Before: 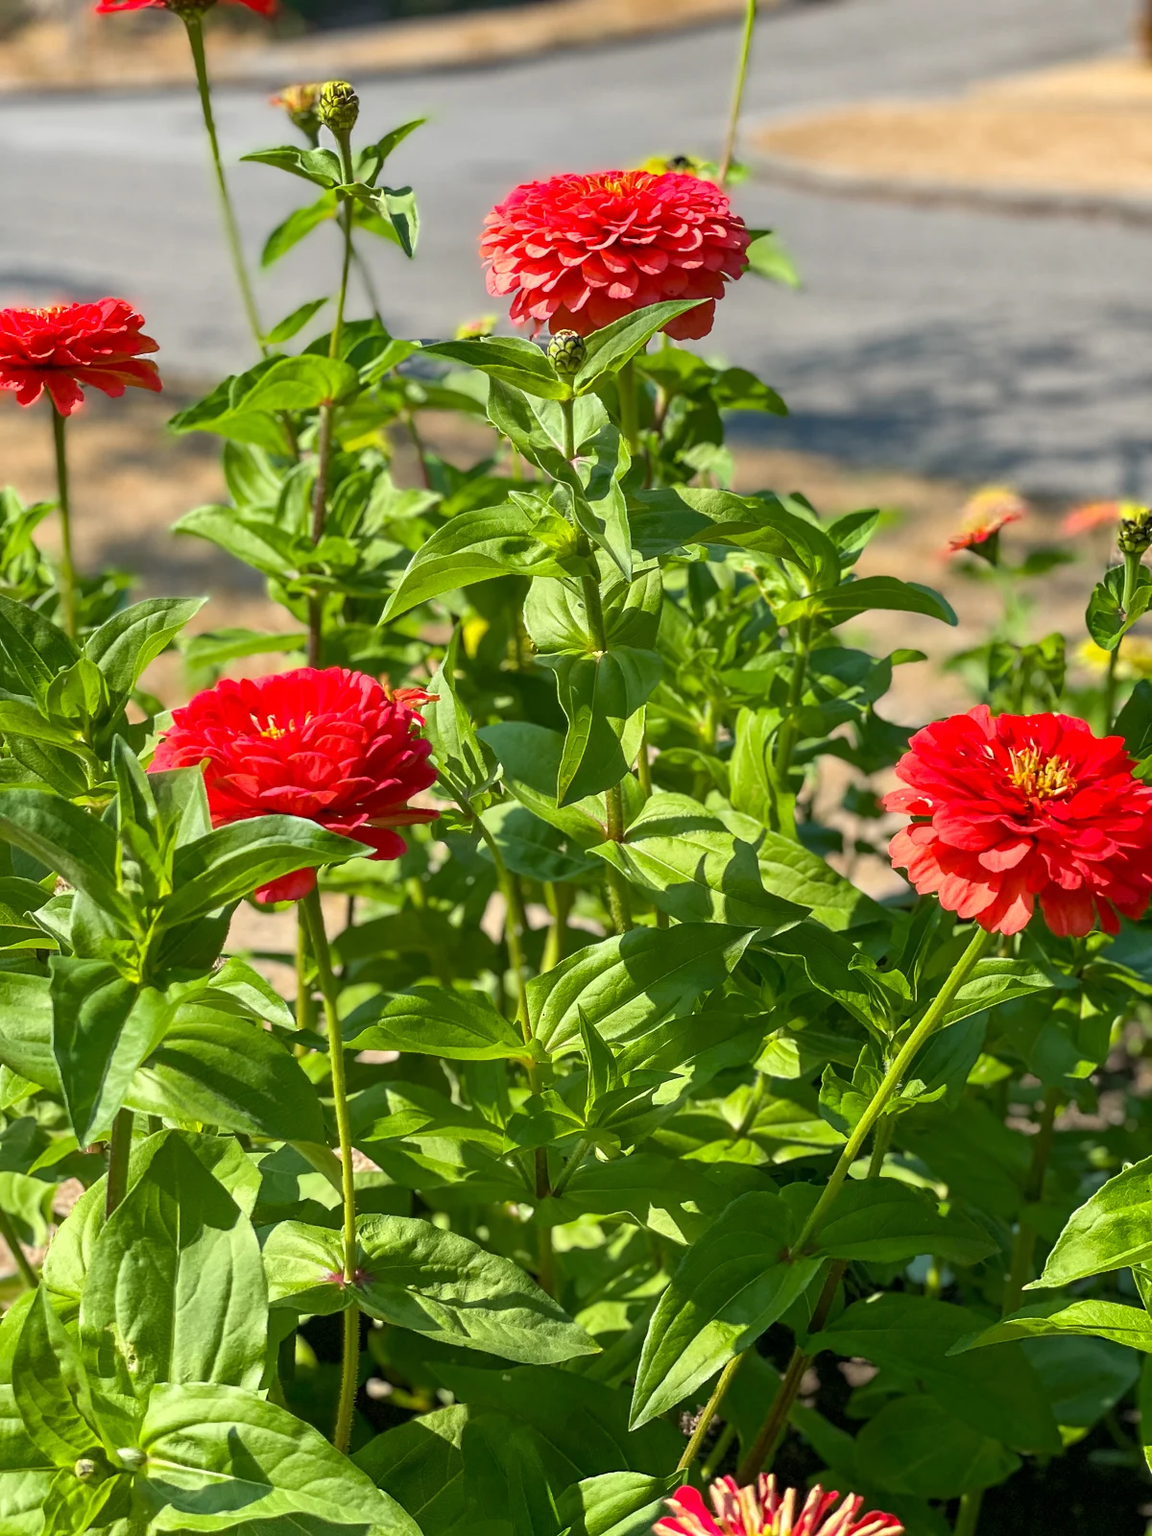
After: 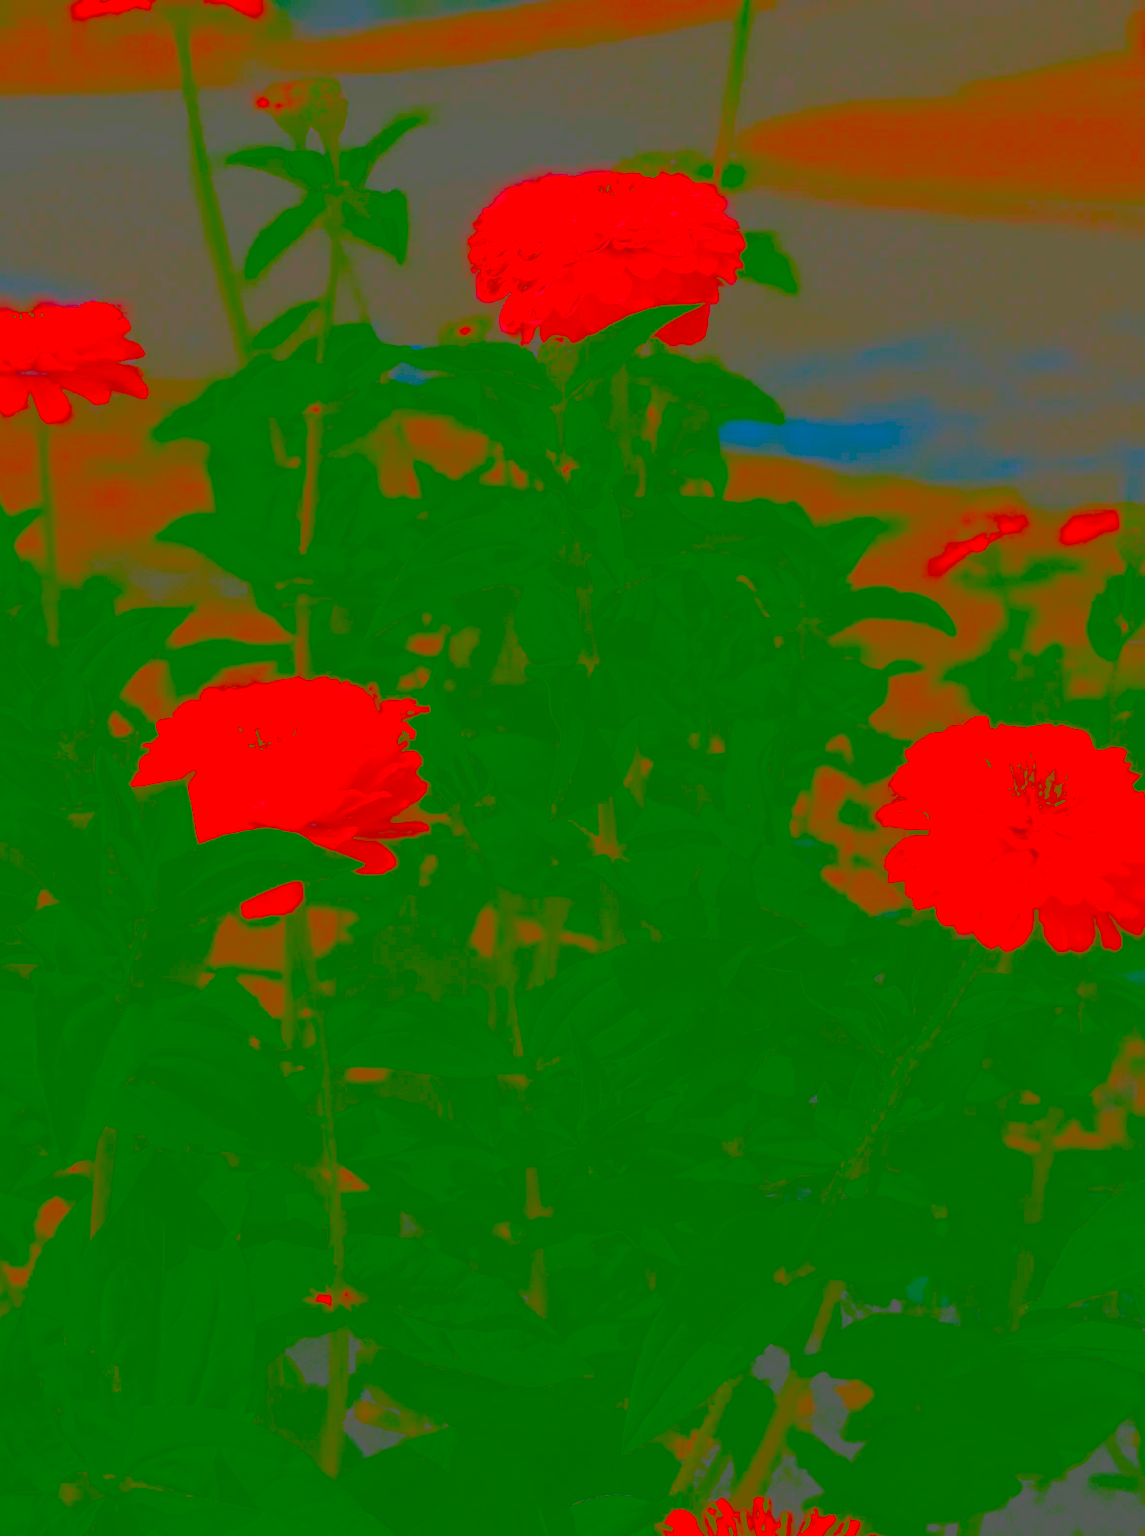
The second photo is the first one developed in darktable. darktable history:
exposure: black level correction 0.001, exposure 1.128 EV, compensate highlight preservation false
crop and rotate: left 1.5%, right 0.615%, bottom 1.596%
color balance rgb: linear chroma grading › global chroma 15.543%, perceptual saturation grading › global saturation 61.15%, perceptual saturation grading › highlights 21.329%, perceptual saturation grading › shadows -49.445%
contrast brightness saturation: contrast -0.979, brightness -0.171, saturation 0.743
